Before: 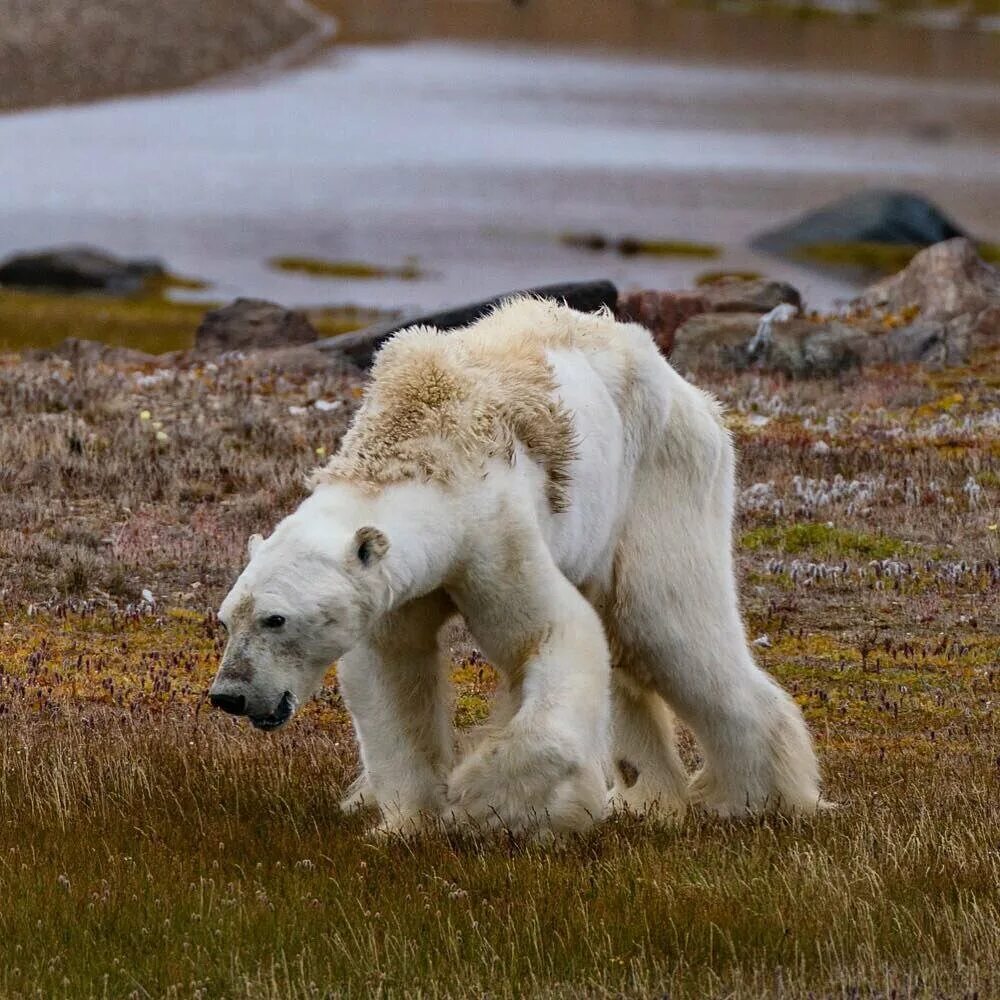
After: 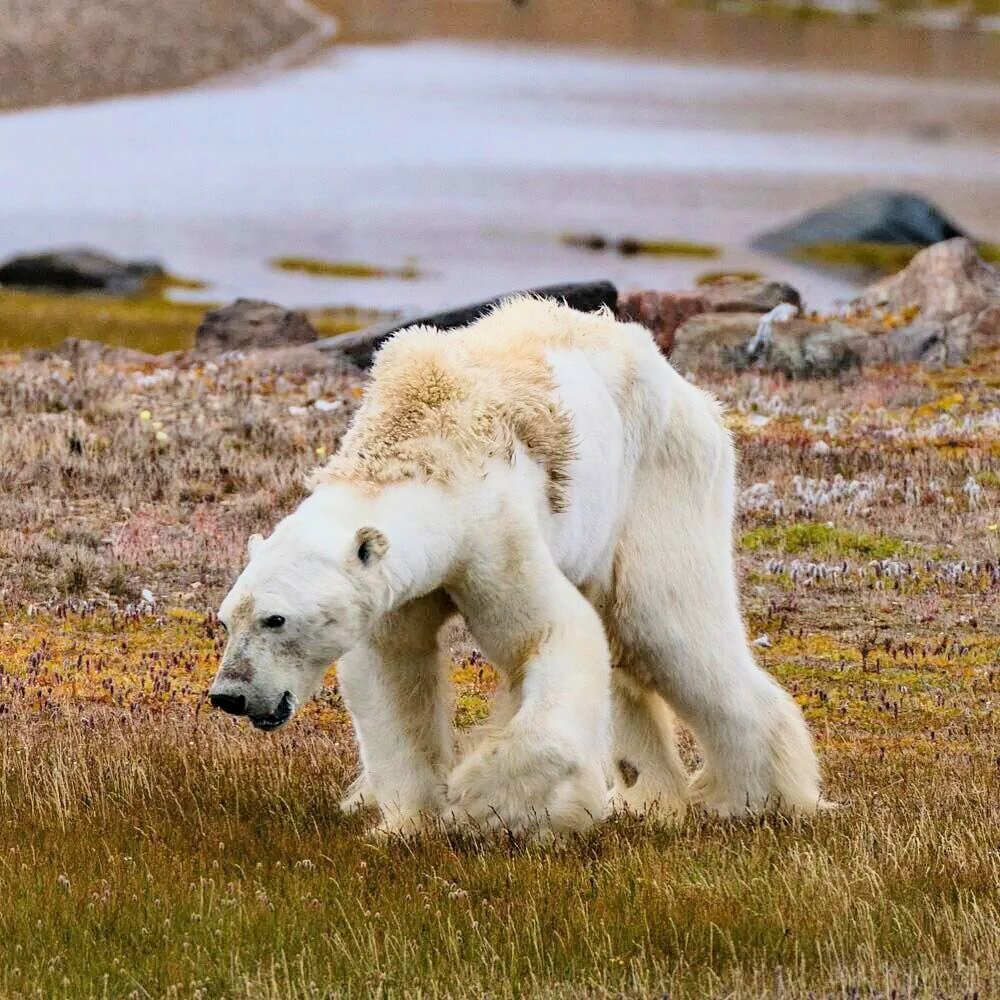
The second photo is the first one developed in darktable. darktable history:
exposure: black level correction 0, exposure 1.2 EV, compensate highlight preservation false
filmic rgb: black relative exposure -7.65 EV, white relative exposure 4.56 EV, hardness 3.61, color science v6 (2022)
